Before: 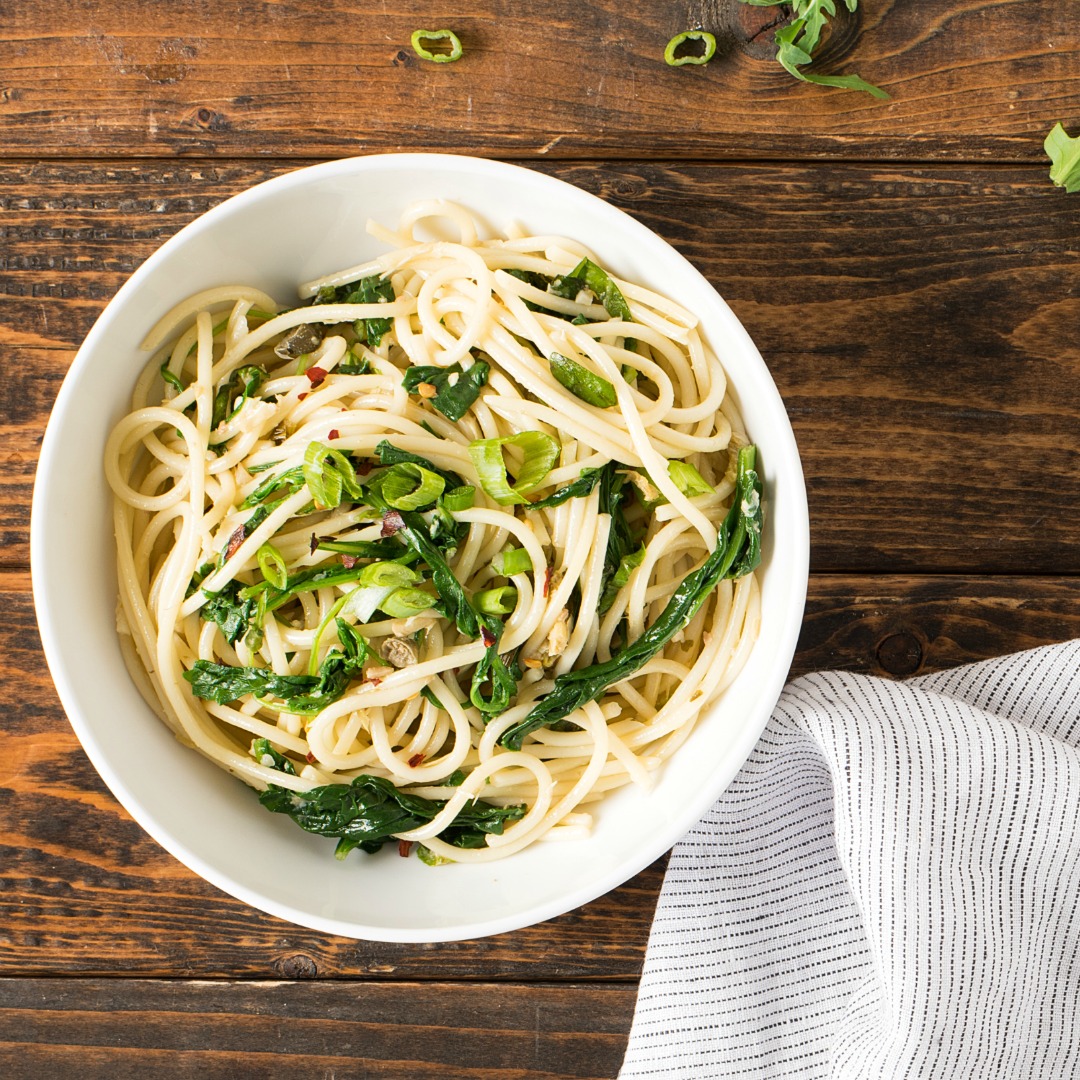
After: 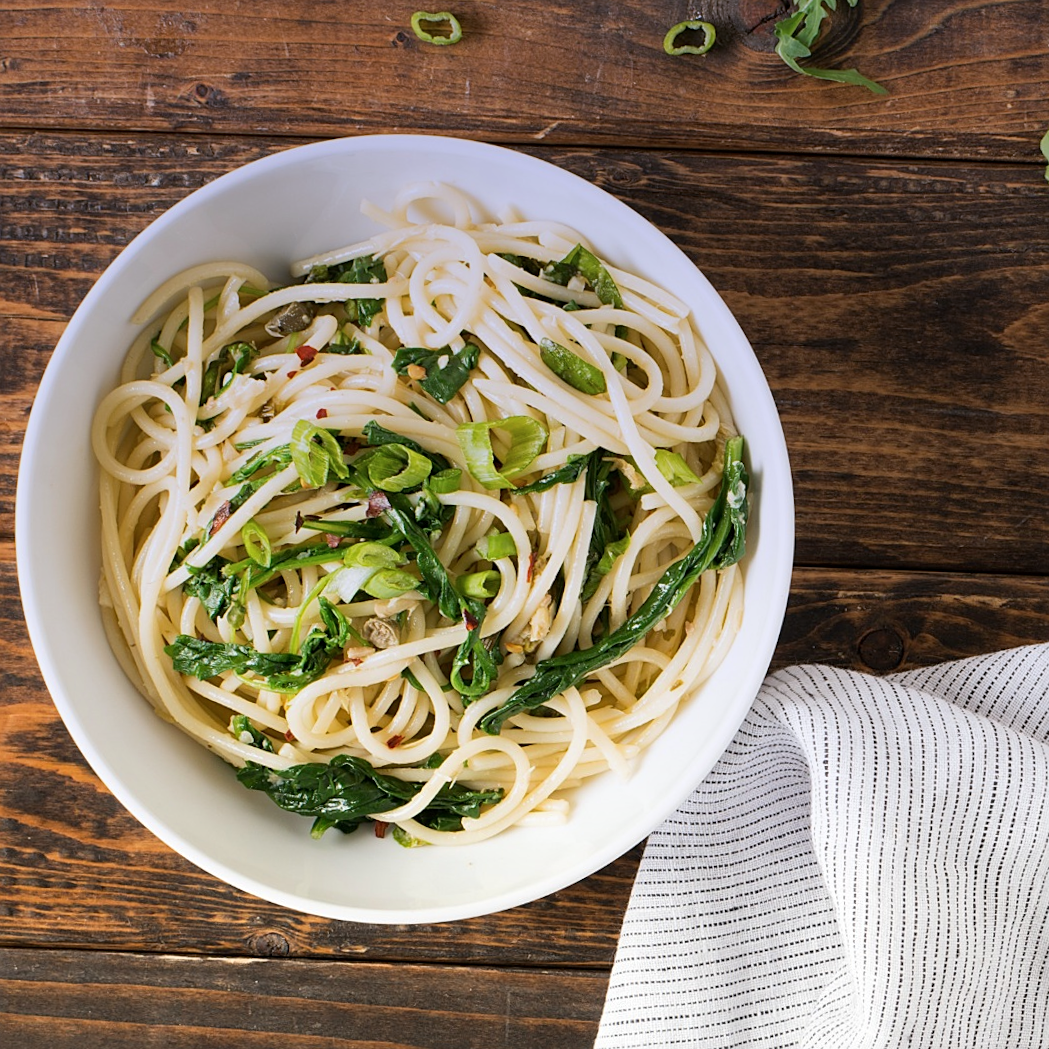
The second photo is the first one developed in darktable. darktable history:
crop and rotate: angle -1.69°
sharpen: amount 0.2
graduated density: hue 238.83°, saturation 50%
